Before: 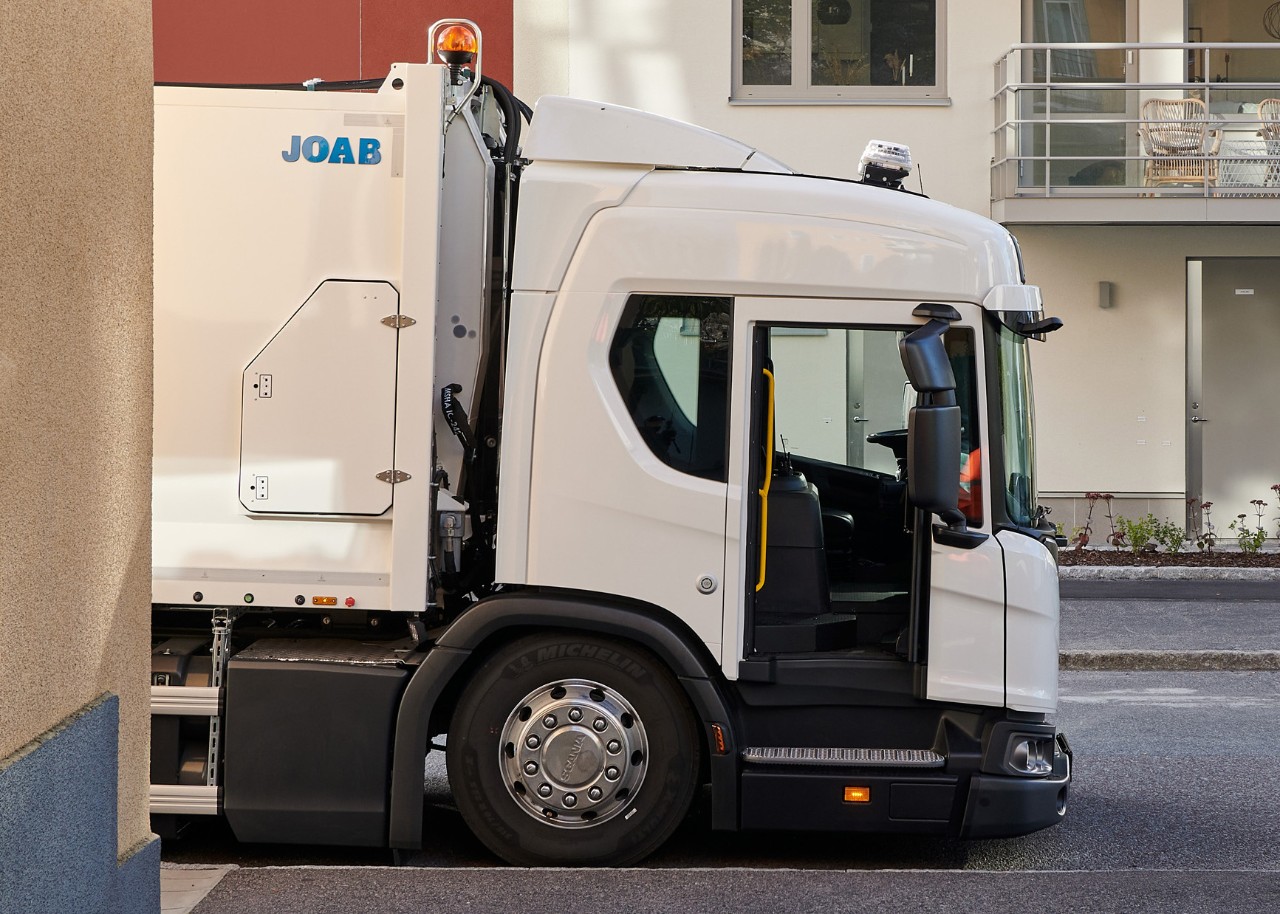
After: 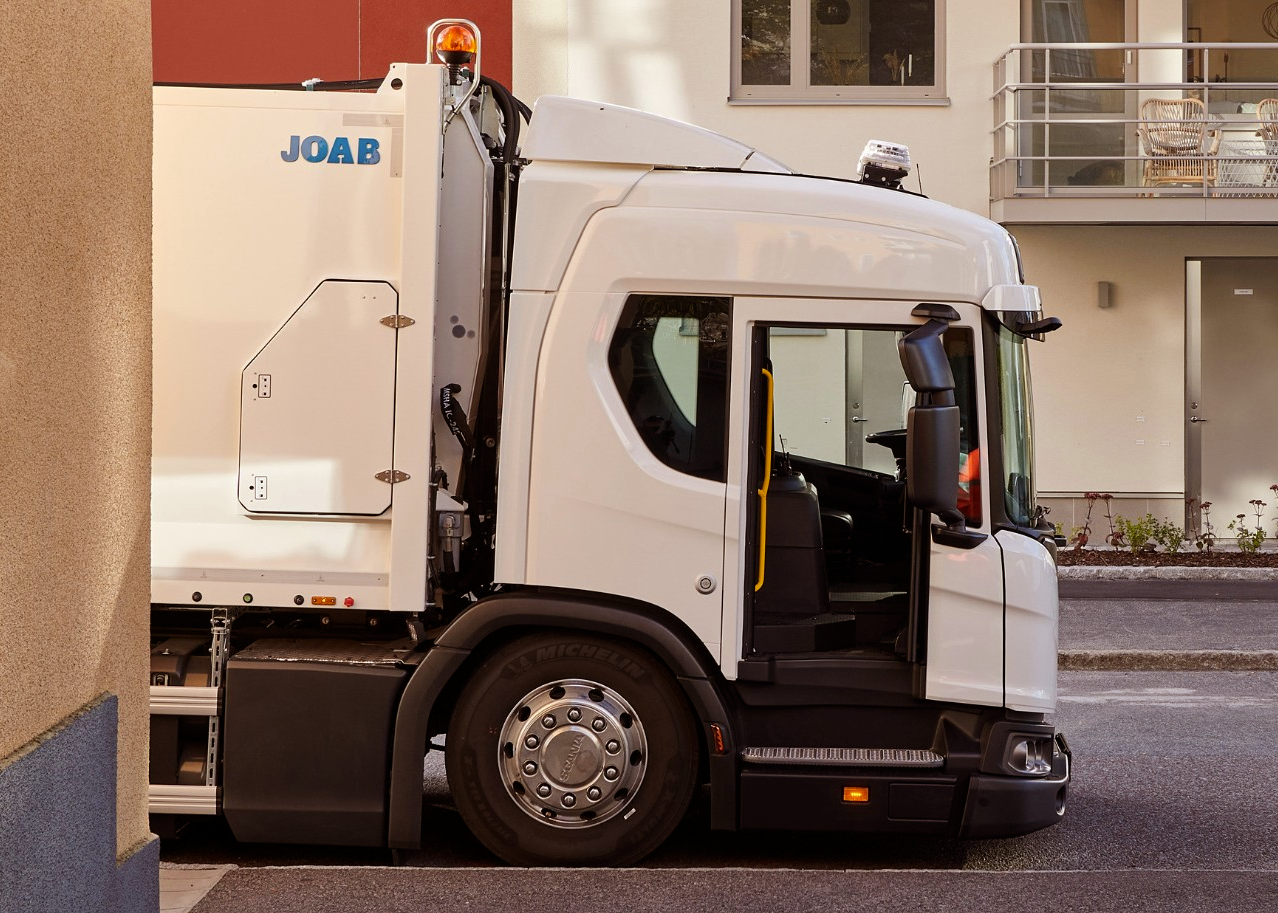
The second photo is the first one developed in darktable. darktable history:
crop and rotate: left 0.126%
rgb levels: mode RGB, independent channels, levels [[0, 0.5, 1], [0, 0.521, 1], [0, 0.536, 1]]
